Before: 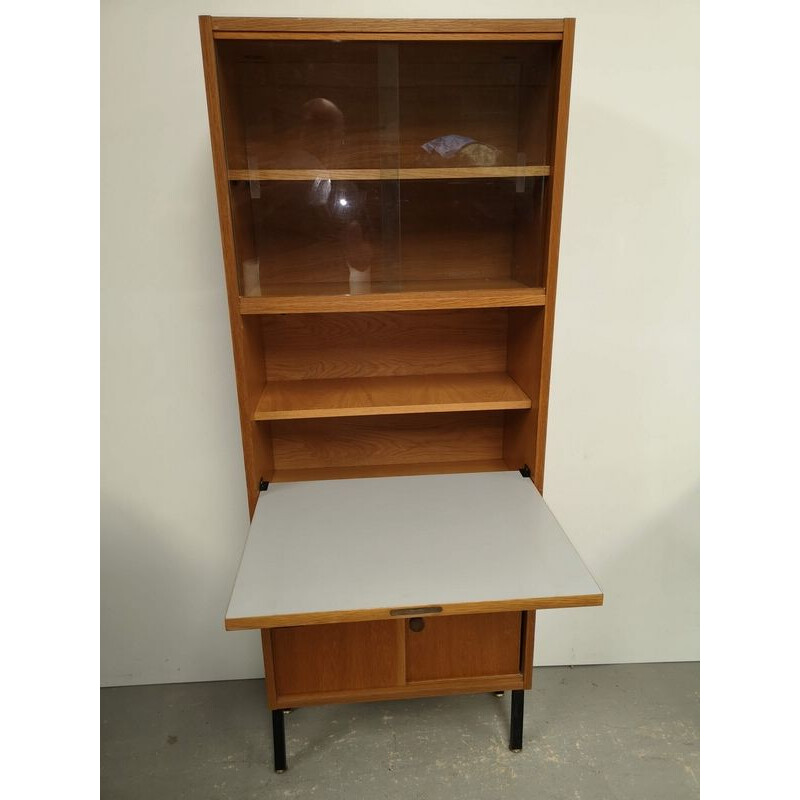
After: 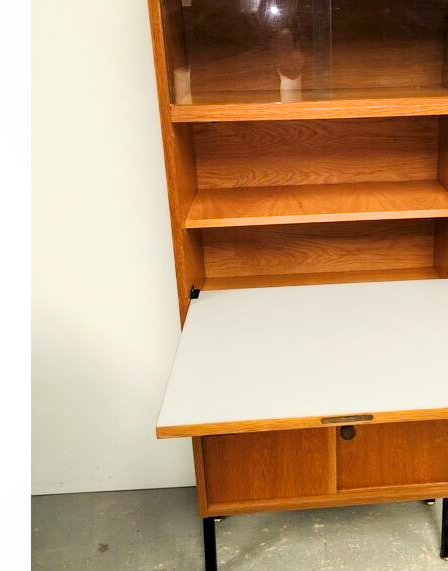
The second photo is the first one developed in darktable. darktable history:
color balance rgb: shadows lift › chroma 2.014%, shadows lift › hue 249.15°, perceptual saturation grading › global saturation -0.077%, perceptual brilliance grading › global brilliance 14.611%, perceptual brilliance grading › shadows -35.263%, global vibrance 14.394%
local contrast: highlights 61%, shadows 105%, detail 107%, midtone range 0.529
exposure: exposure 1.512 EV, compensate exposure bias true, compensate highlight preservation false
crop: left 8.633%, top 24.023%, right 35.126%, bottom 4.569%
filmic rgb: black relative exposure -7.65 EV, white relative exposure 4.56 EV, hardness 3.61
contrast brightness saturation: saturation 0.178
